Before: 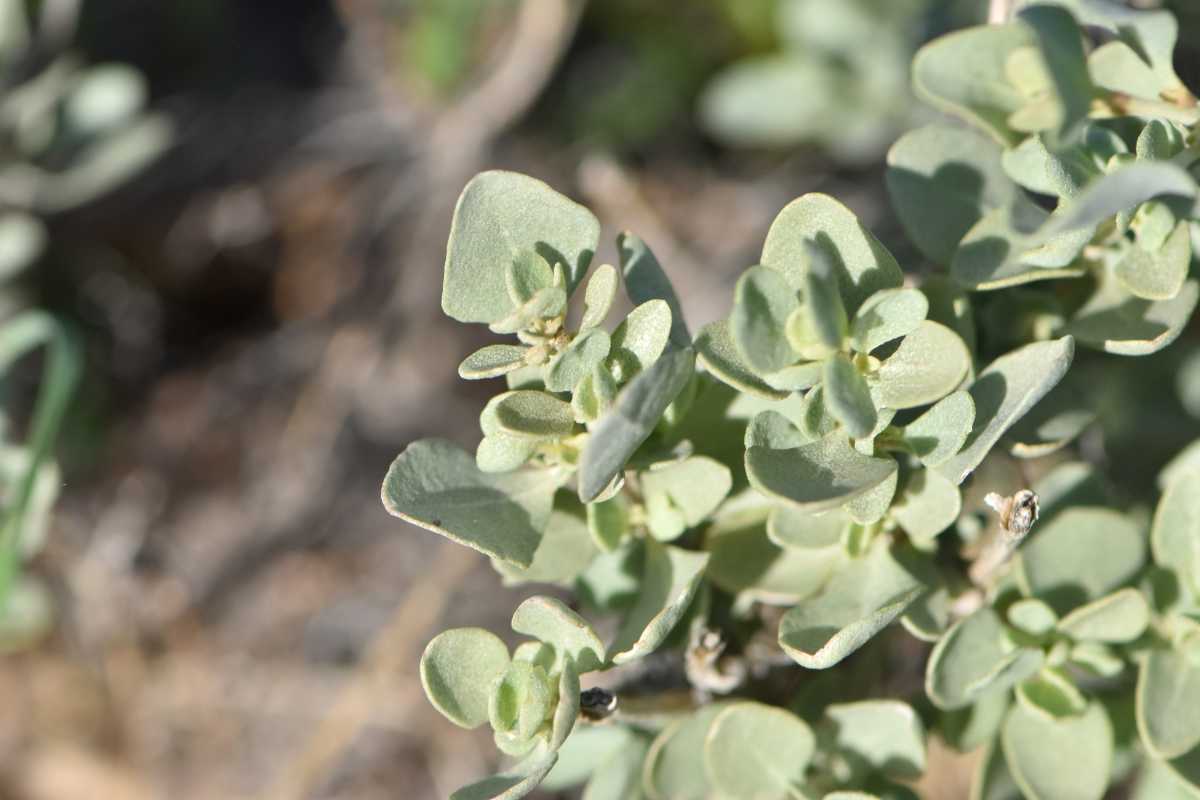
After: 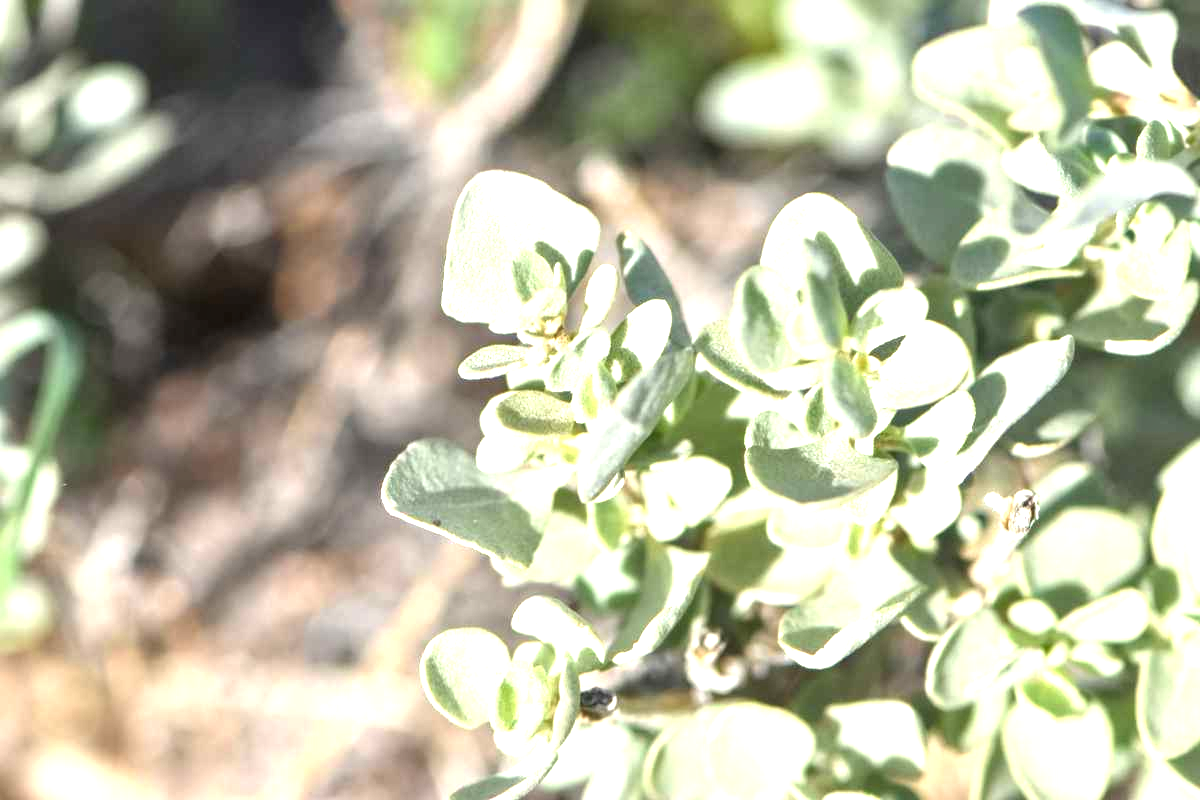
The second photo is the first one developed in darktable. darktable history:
local contrast: on, module defaults
exposure: black level correction 0, exposure 1.291 EV, compensate exposure bias true, compensate highlight preservation false
